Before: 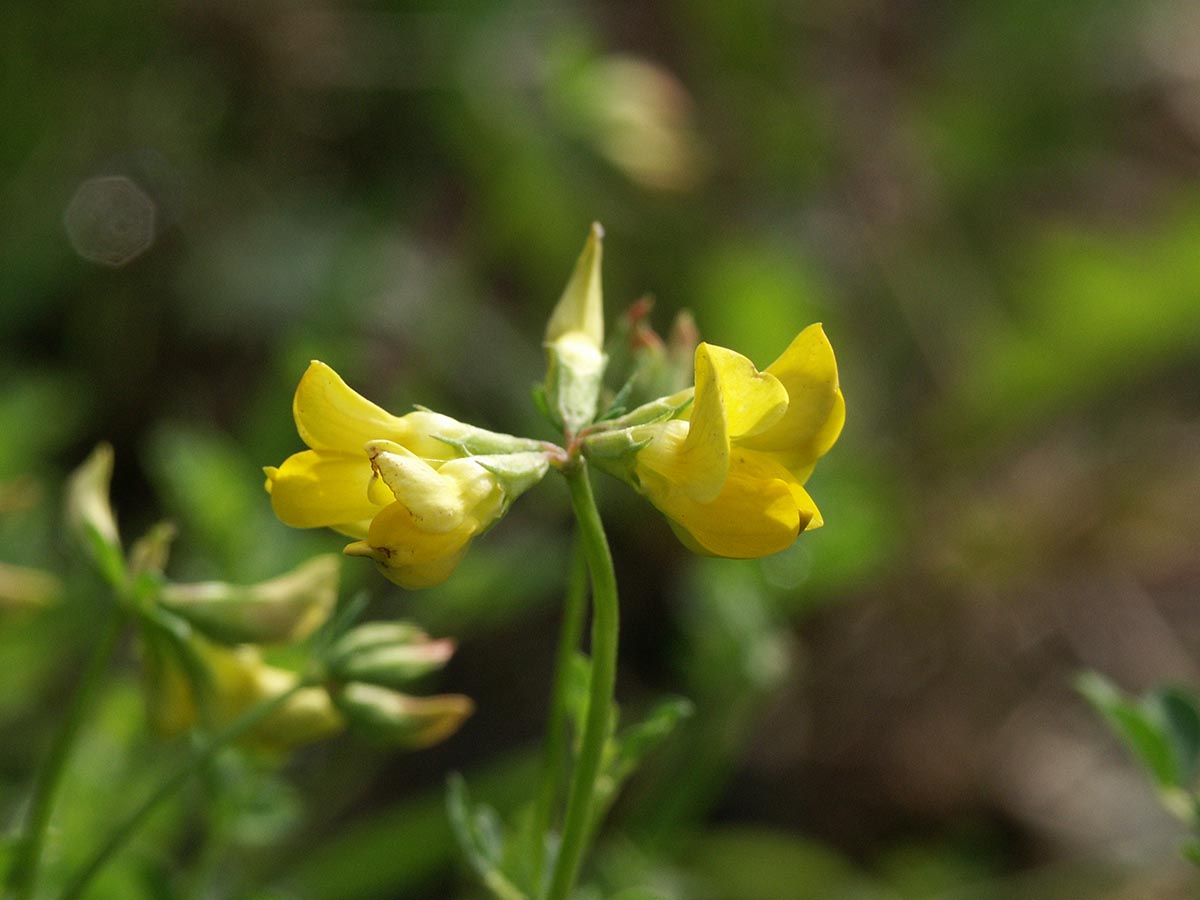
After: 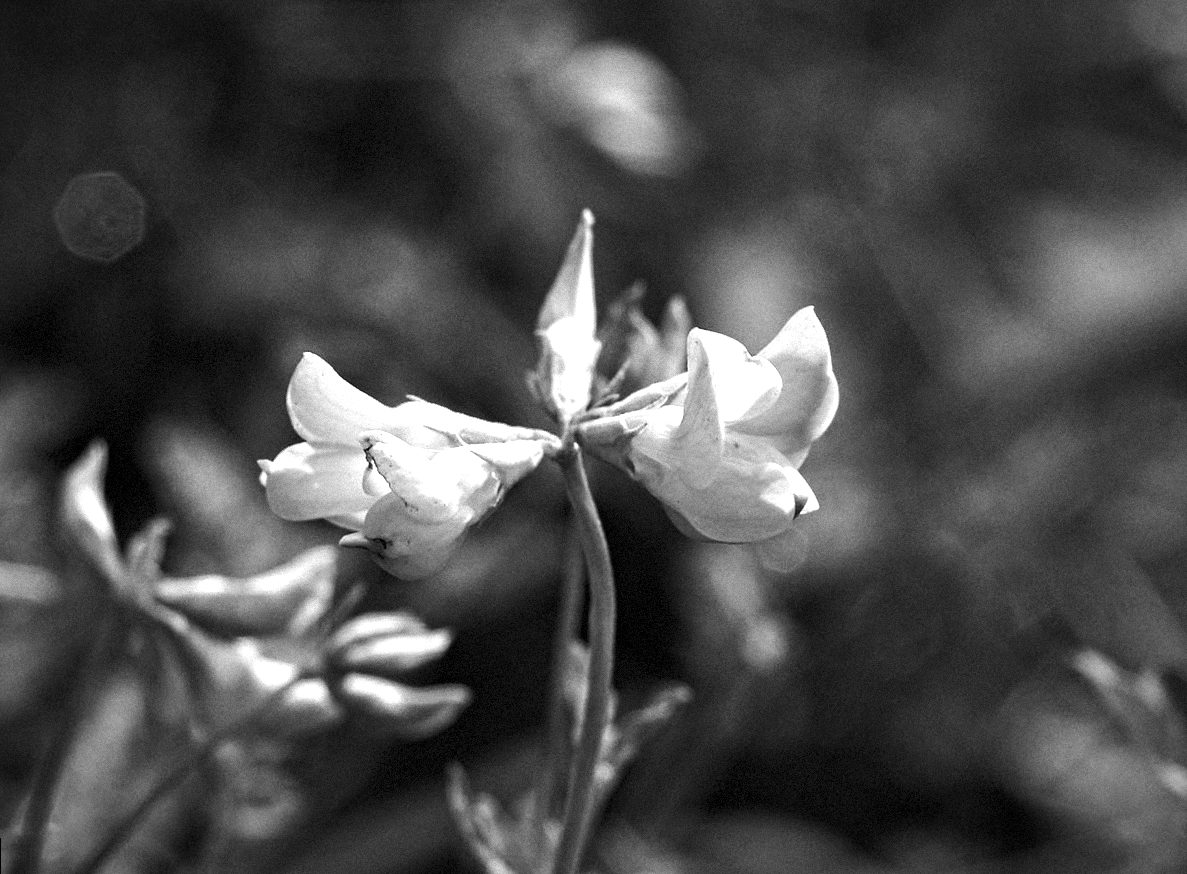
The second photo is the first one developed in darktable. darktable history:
color correction: highlights a* 1.39, highlights b* 17.83
grain: mid-tones bias 0%
vignetting: fall-off start 87%, automatic ratio true
local contrast: mode bilateral grid, contrast 15, coarseness 36, detail 105%, midtone range 0.2
rotate and perspective: rotation -1°, crop left 0.011, crop right 0.989, crop top 0.025, crop bottom 0.975
tone equalizer: -8 EV -1.08 EV, -7 EV -1.01 EV, -6 EV -0.867 EV, -5 EV -0.578 EV, -3 EV 0.578 EV, -2 EV 0.867 EV, -1 EV 1.01 EV, +0 EV 1.08 EV, edges refinement/feathering 500, mask exposure compensation -1.57 EV, preserve details no
contrast equalizer: y [[0.5, 0.501, 0.525, 0.597, 0.58, 0.514], [0.5 ×6], [0.5 ×6], [0 ×6], [0 ×6]]
monochrome: size 3.1
